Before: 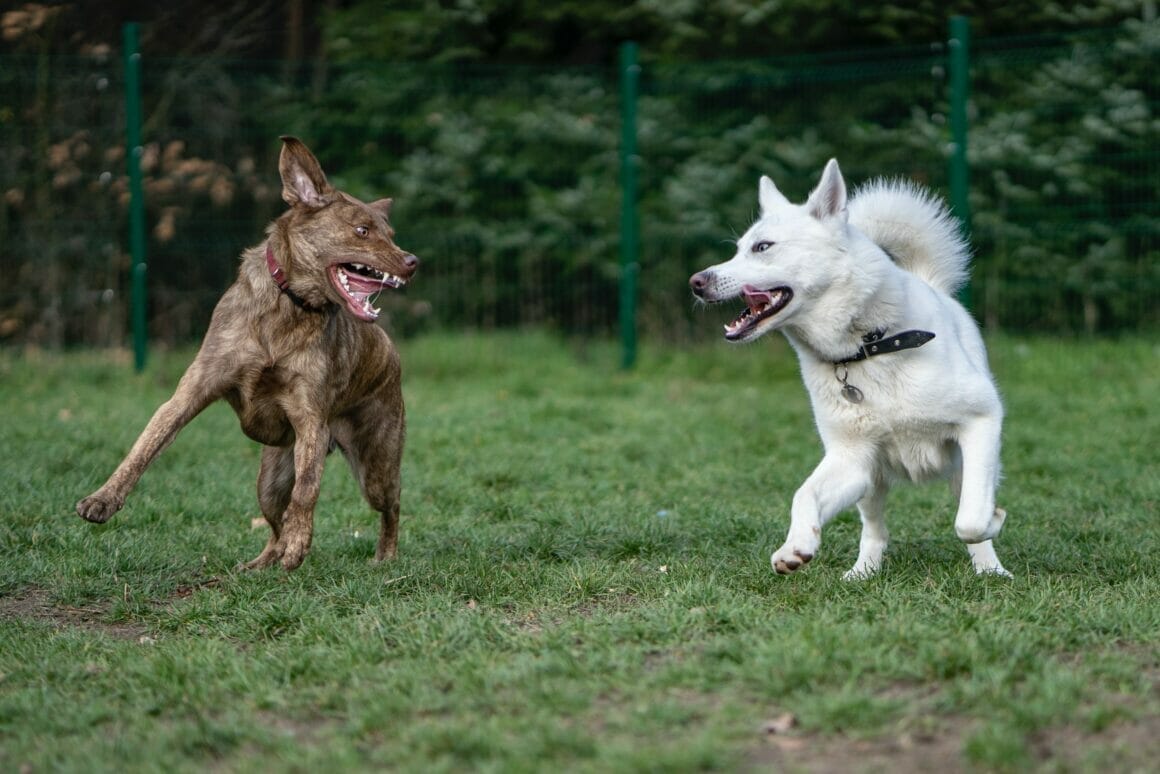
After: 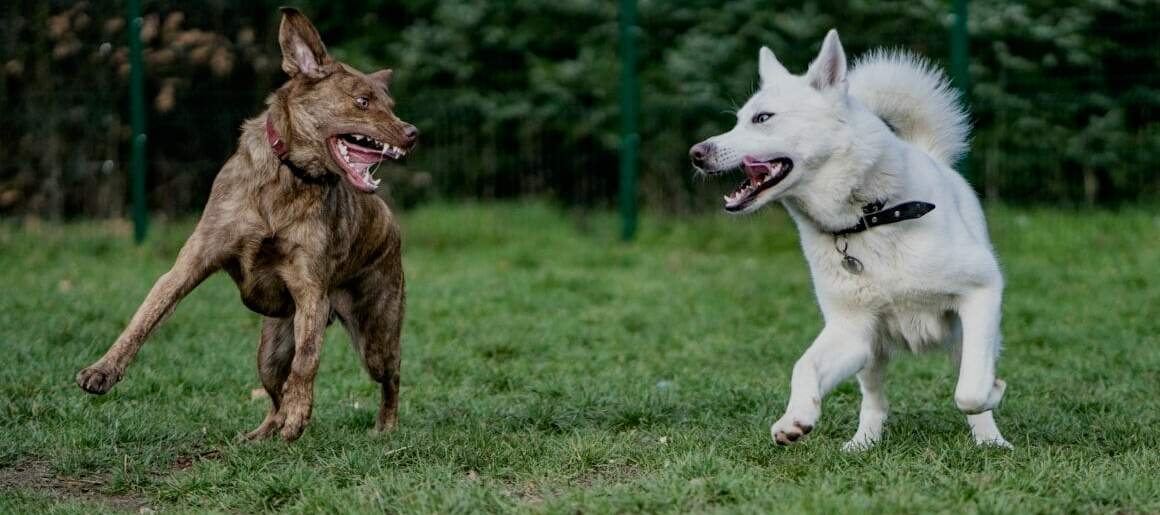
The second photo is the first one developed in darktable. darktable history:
filmic rgb: black relative exposure -7.65 EV, white relative exposure 4.56 EV, hardness 3.61
crop: top 16.737%, bottom 16.724%
haze removal: compatibility mode true, adaptive false
contrast brightness saturation: contrast 0.028, brightness -0.038
